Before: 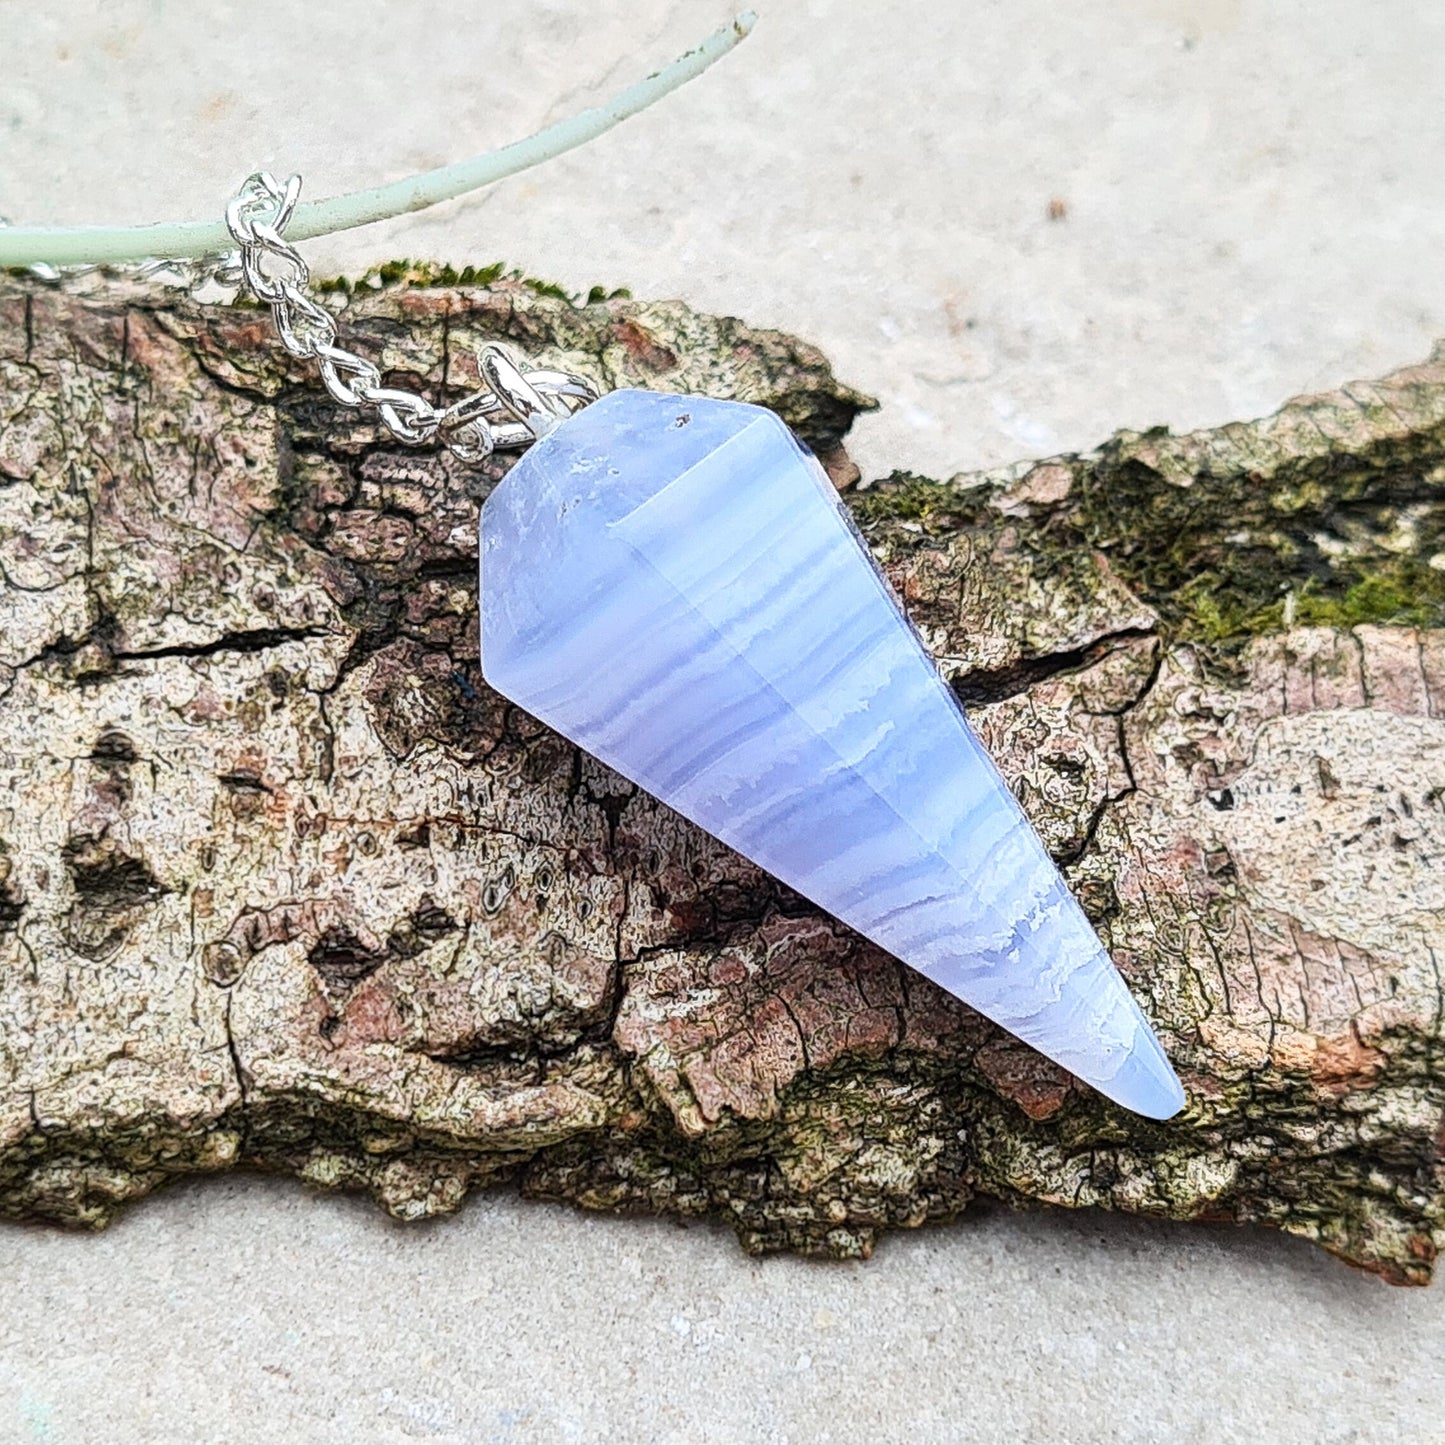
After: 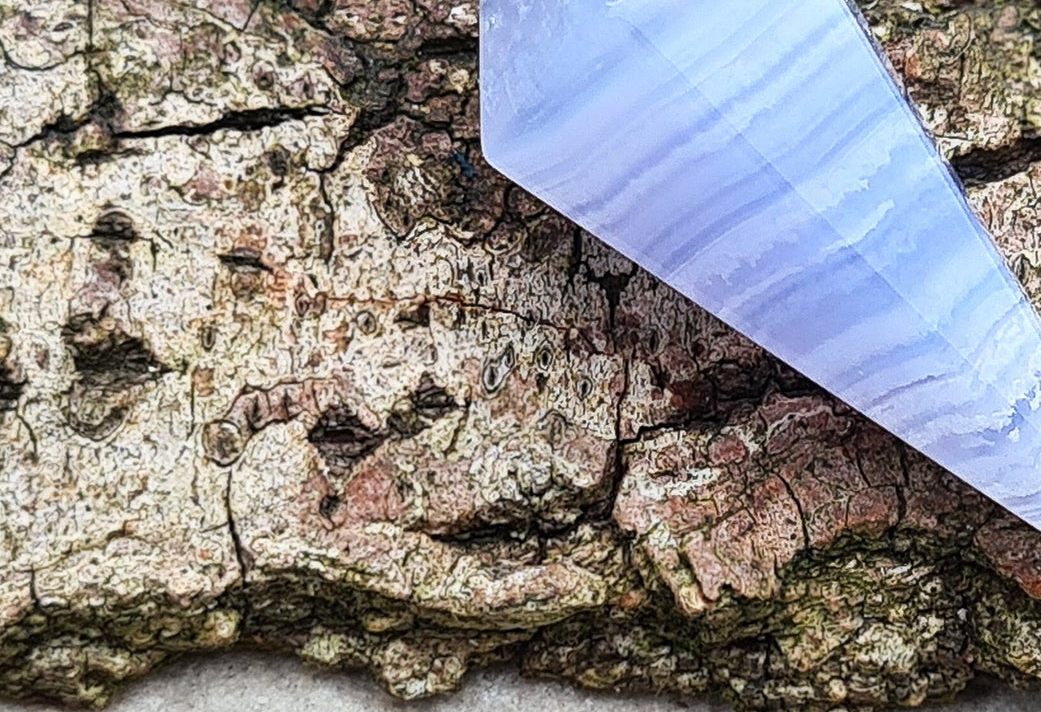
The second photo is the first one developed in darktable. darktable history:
crop: top 36.06%, right 27.918%, bottom 14.634%
